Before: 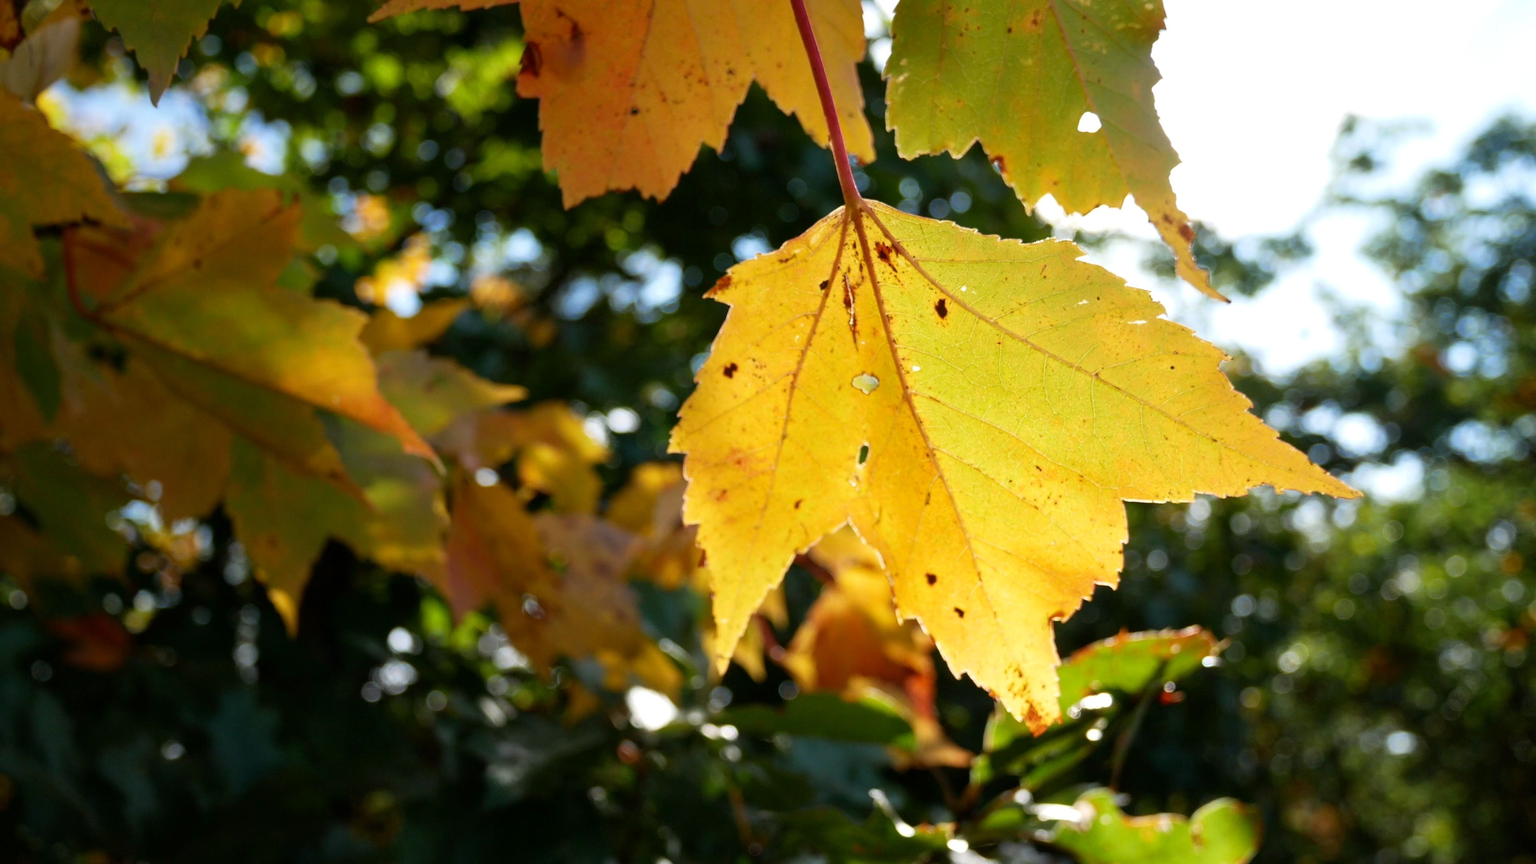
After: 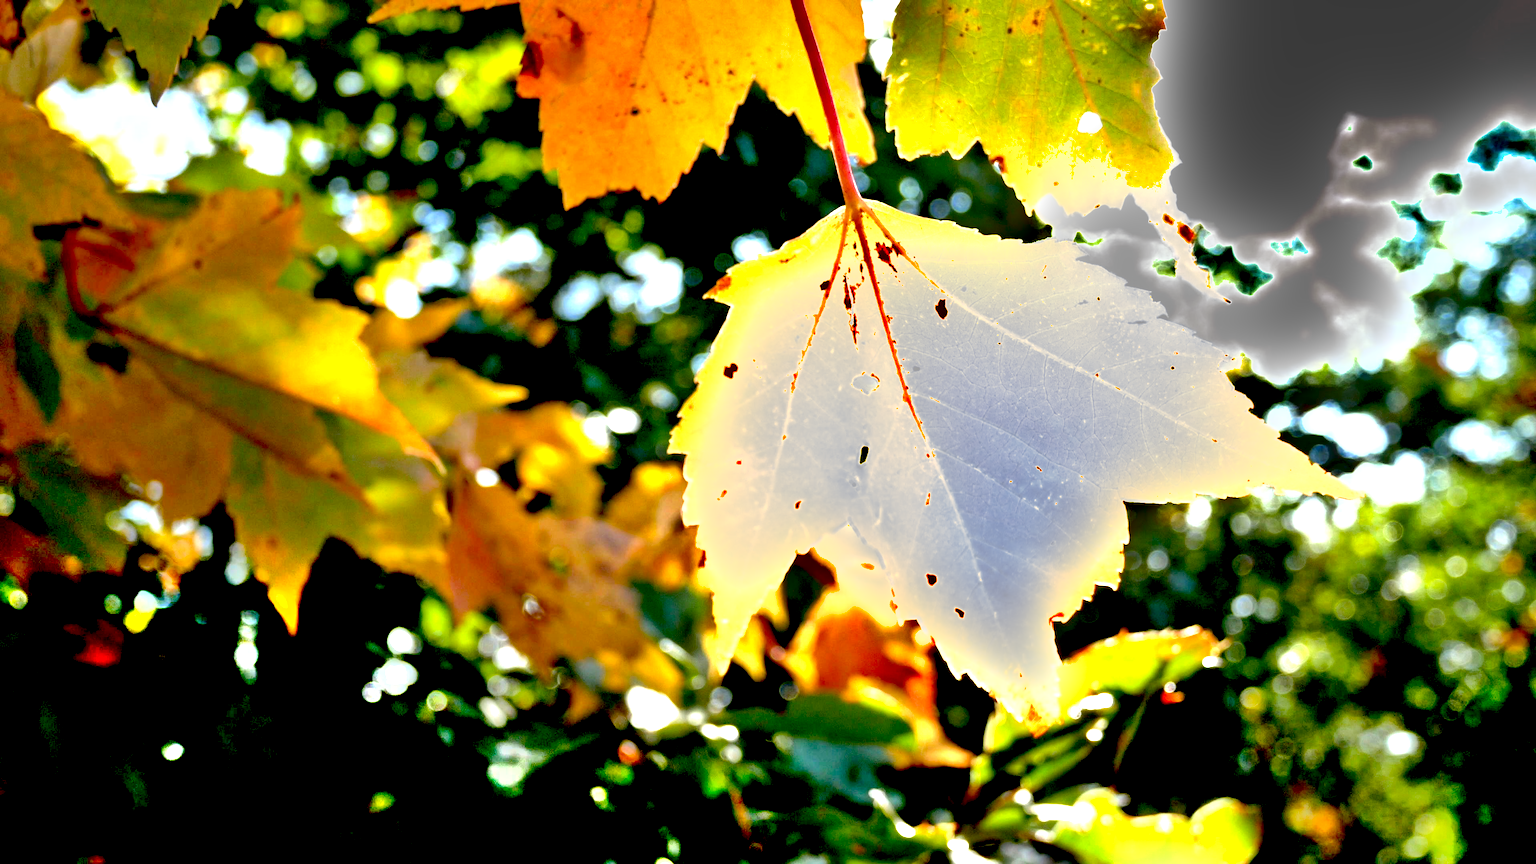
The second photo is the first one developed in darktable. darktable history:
exposure: black level correction 0.015, exposure 1.795 EV, compensate exposure bias true, compensate highlight preservation false
shadows and highlights: soften with gaussian
